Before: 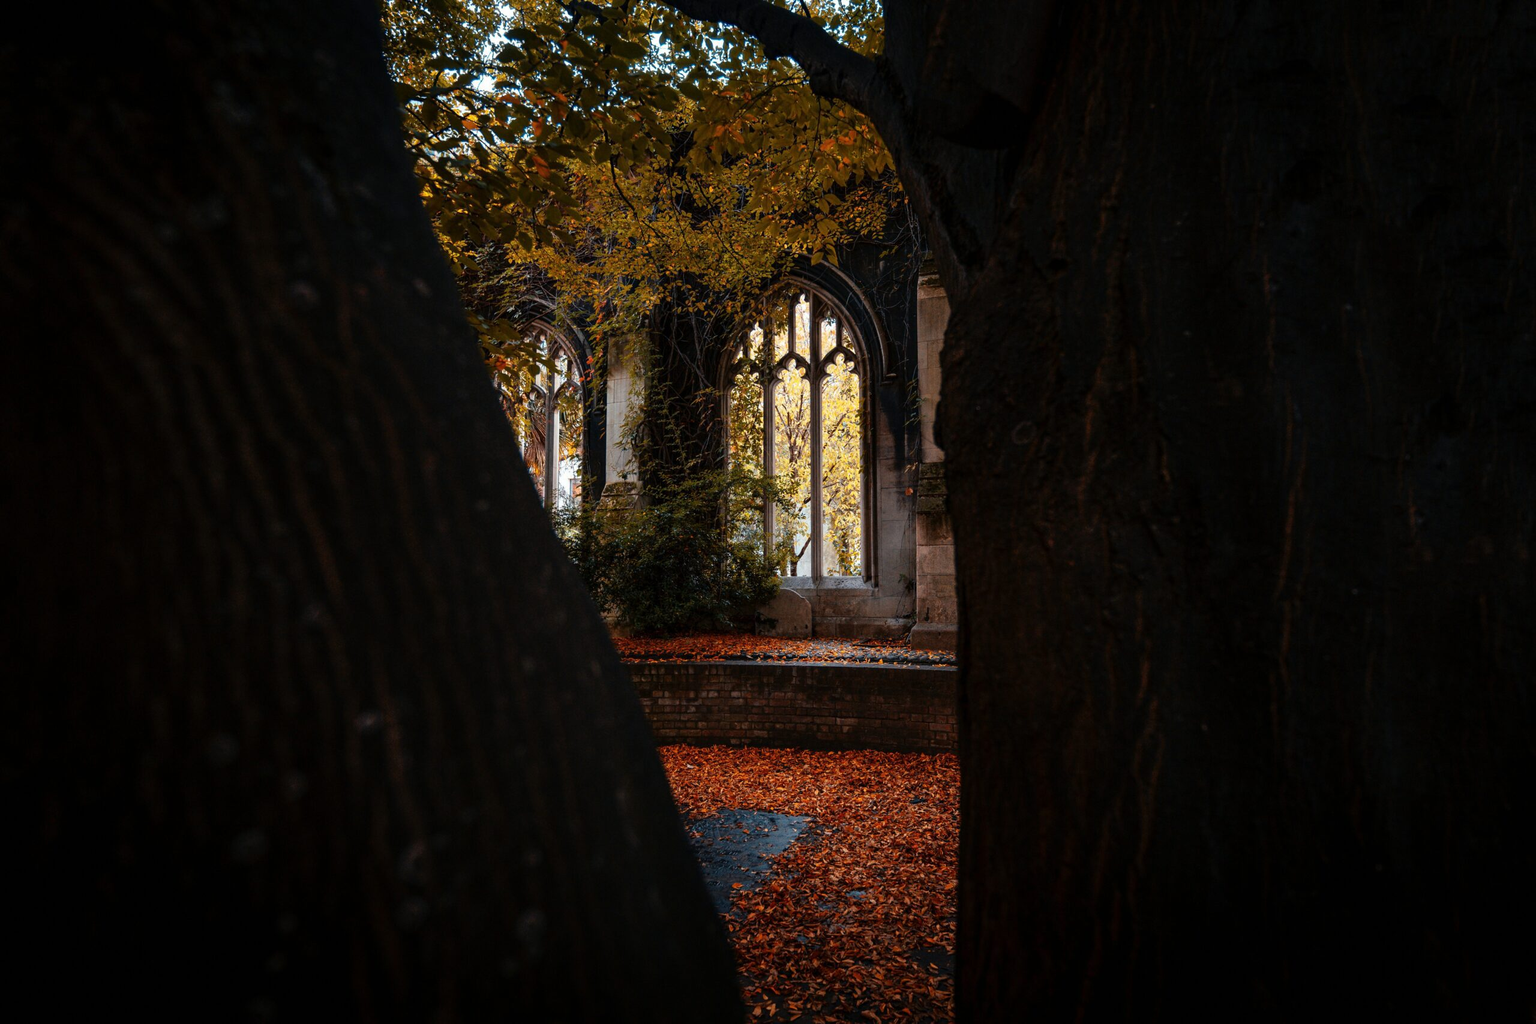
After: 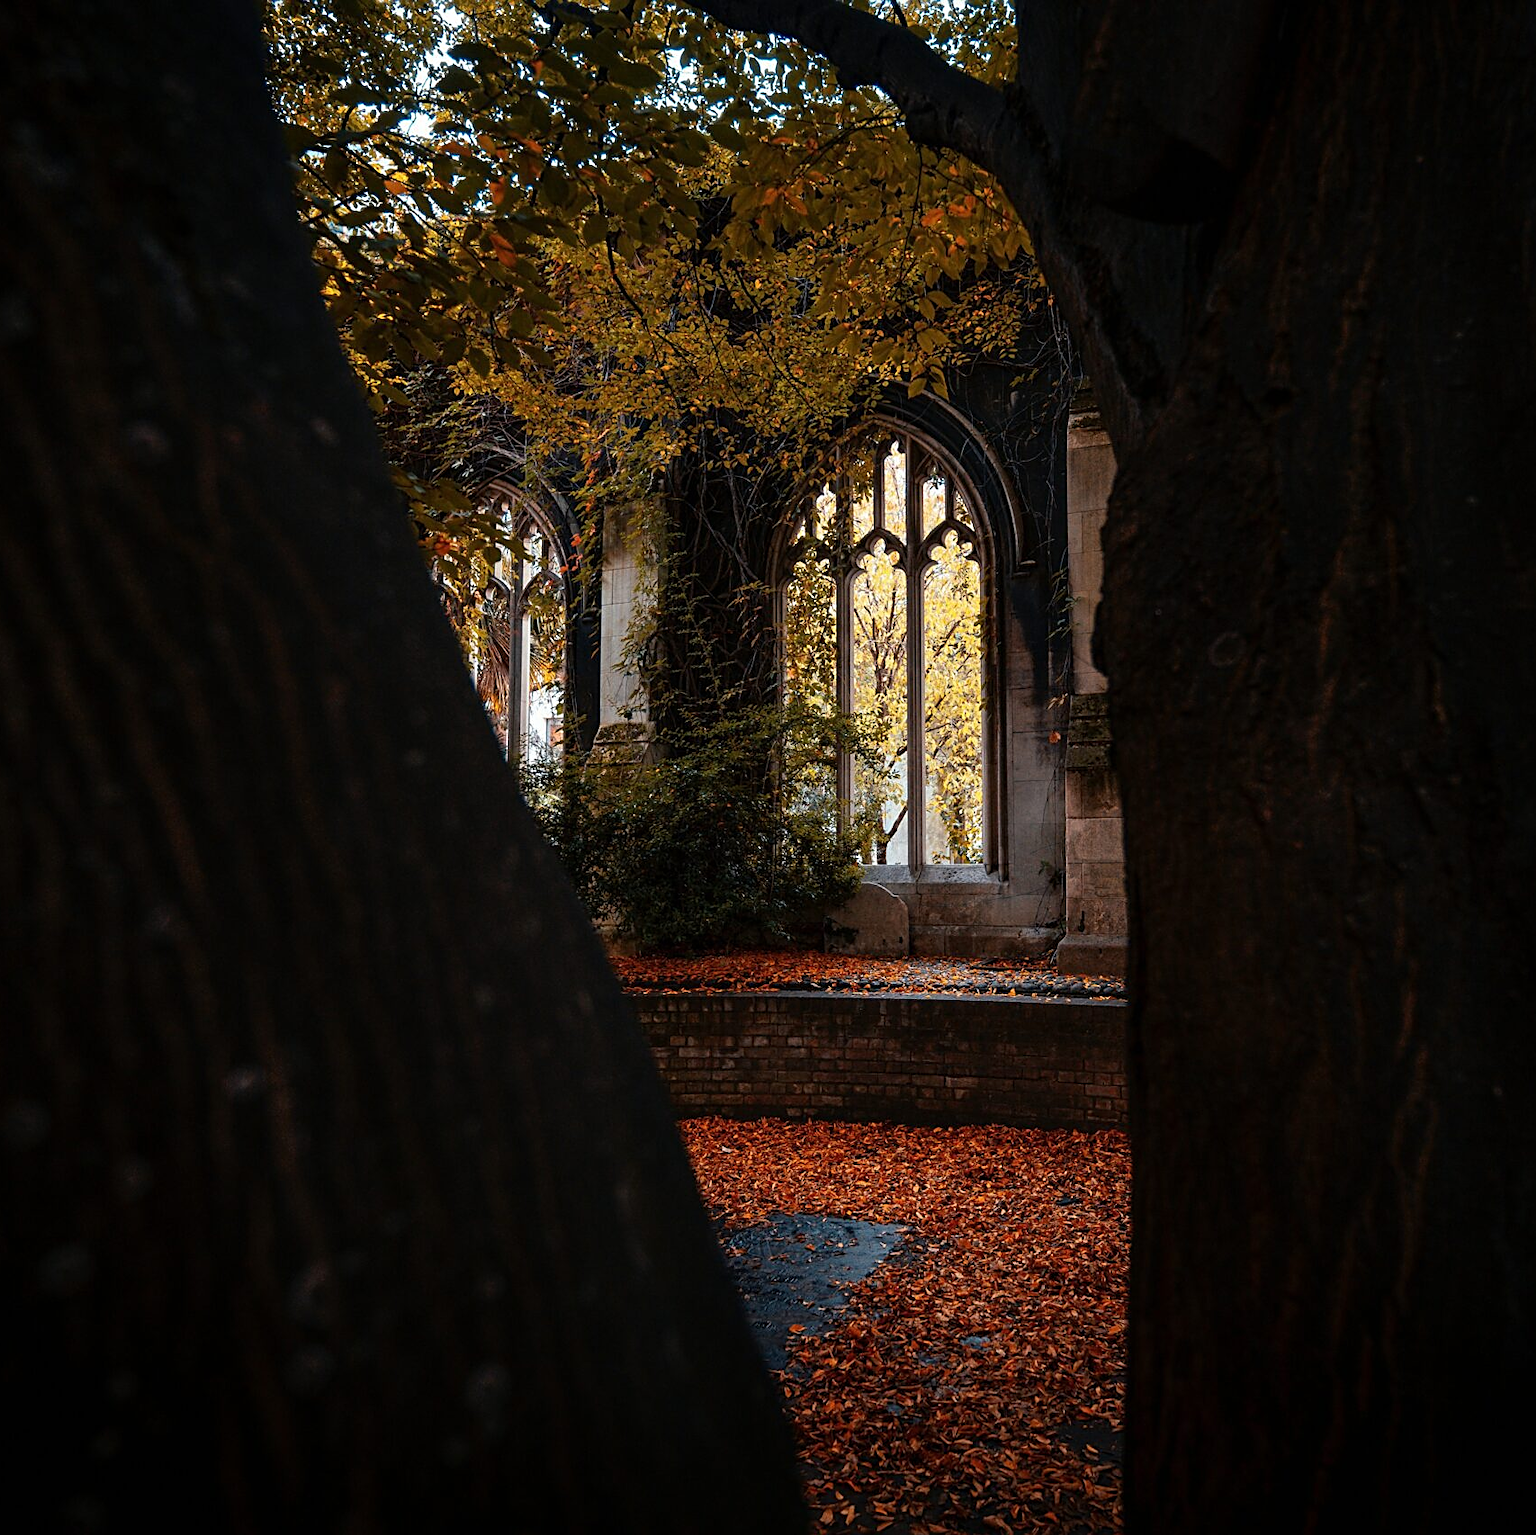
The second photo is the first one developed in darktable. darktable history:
sharpen: on, module defaults
crop and rotate: left 13.434%, right 19.885%
